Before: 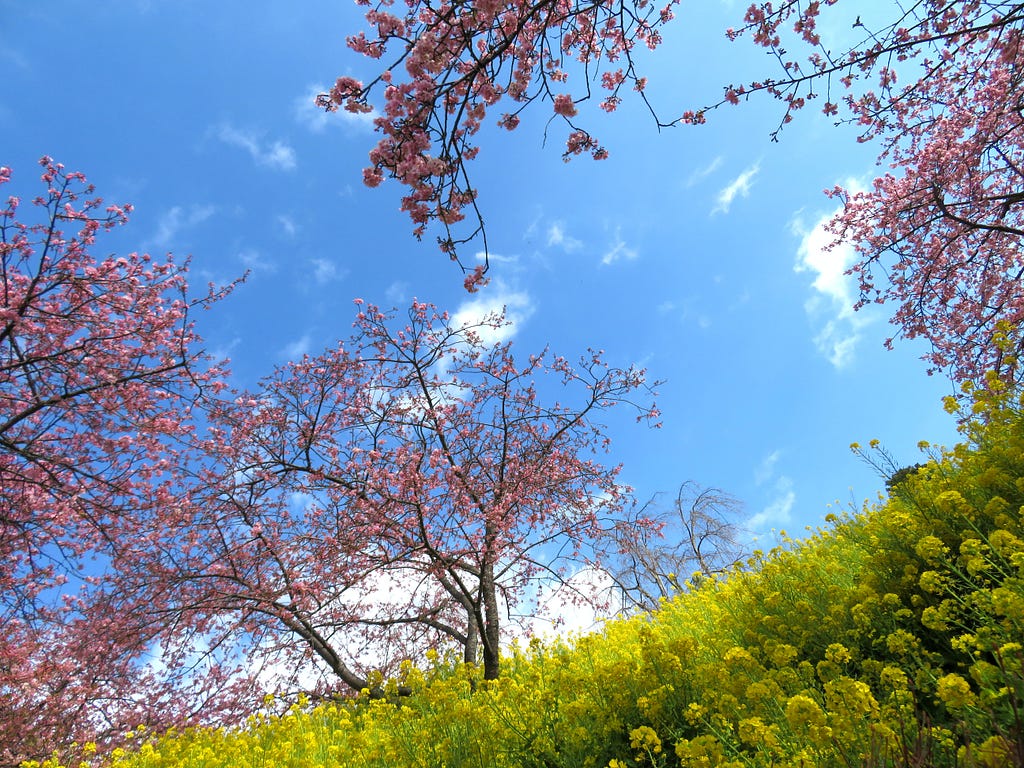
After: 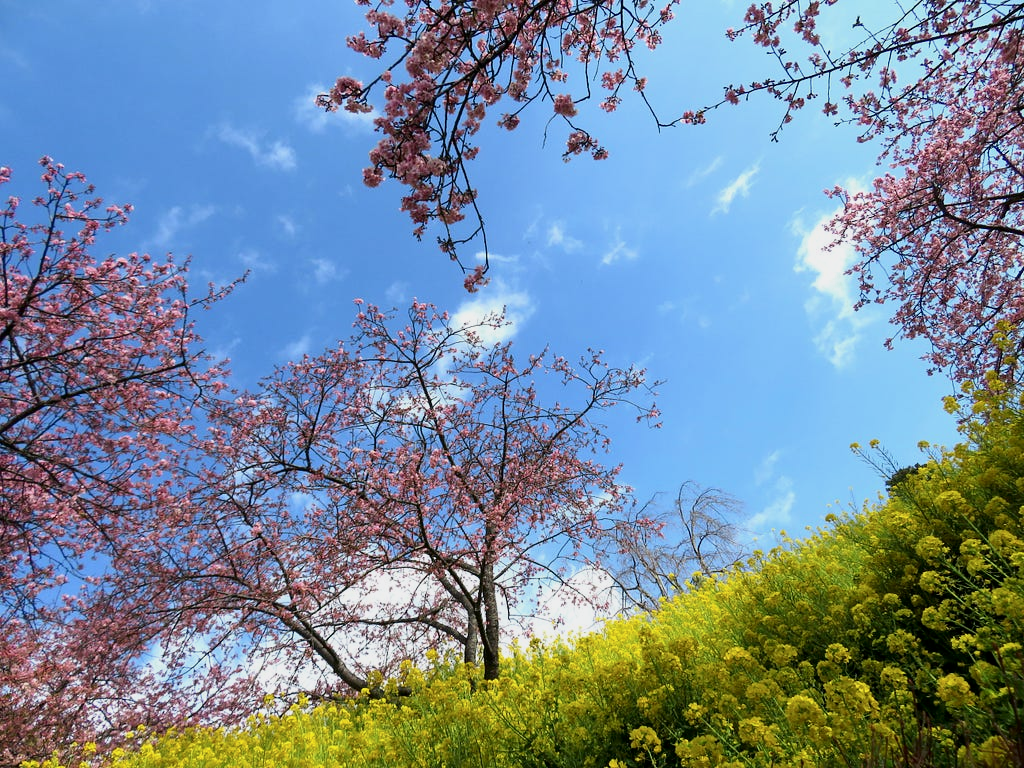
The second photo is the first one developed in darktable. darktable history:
color zones: curves: ch0 [(0.25, 0.5) (0.423, 0.5) (0.443, 0.5) (0.521, 0.756) (0.568, 0.5) (0.576, 0.5) (0.75, 0.5)]; ch1 [(0.25, 0.5) (0.423, 0.5) (0.443, 0.5) (0.539, 0.873) (0.624, 0.565) (0.631, 0.5) (0.75, 0.5)], mix -120.52%
tone curve: curves: ch0 [(0.021, 0) (0.104, 0.052) (0.496, 0.526) (0.737, 0.783) (1, 1)], color space Lab, independent channels
exposure: exposure -0.283 EV, compensate exposure bias true, compensate highlight preservation false
